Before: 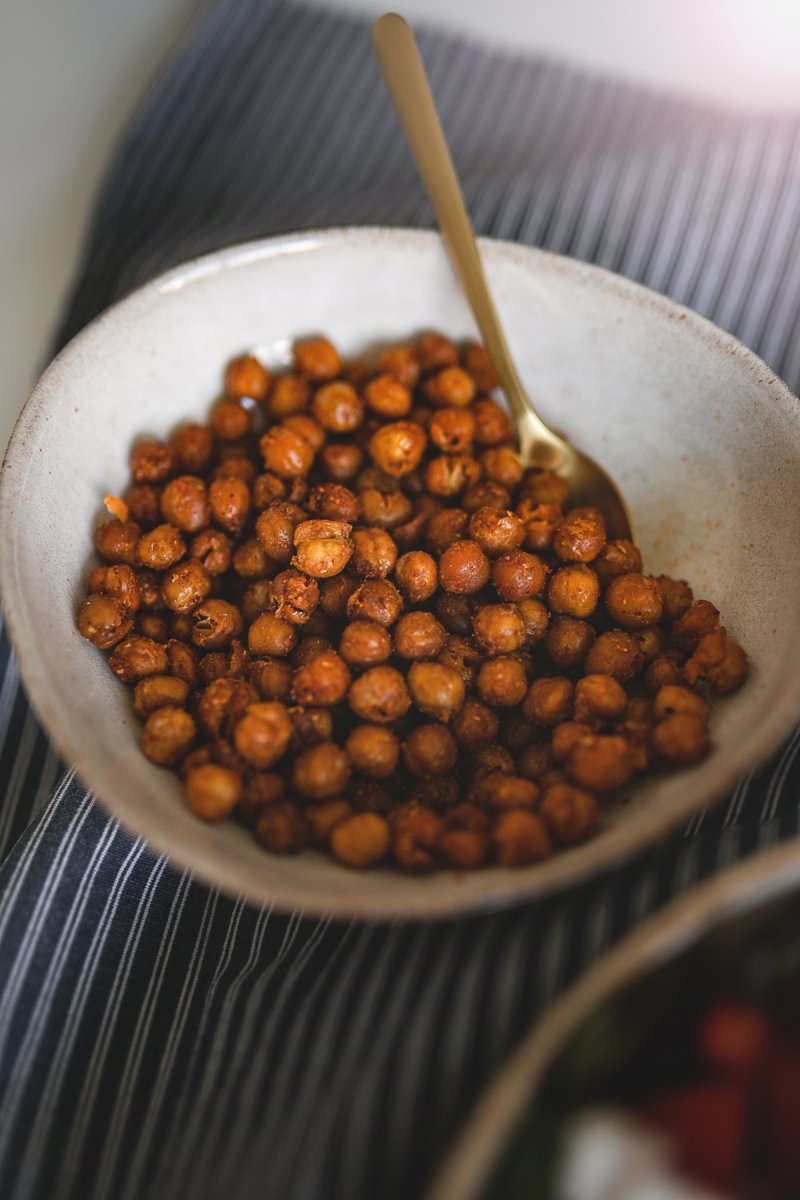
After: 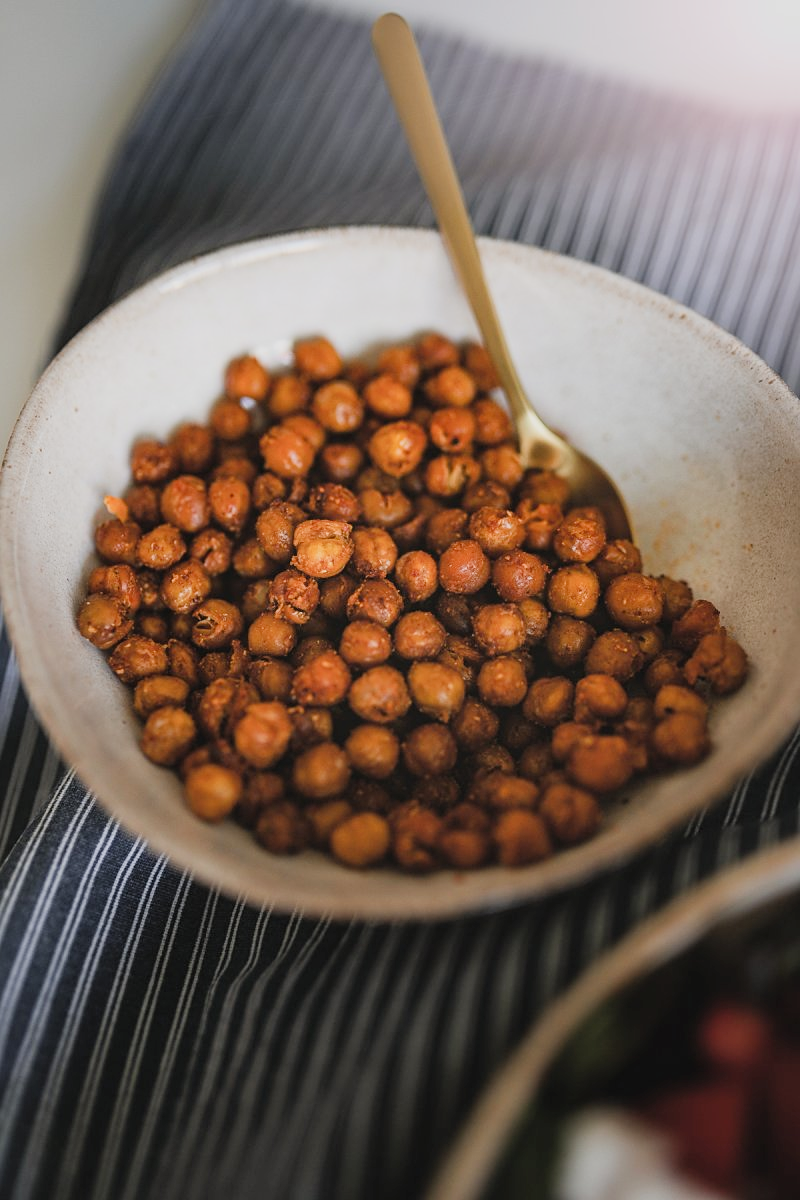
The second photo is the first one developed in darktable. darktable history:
filmic rgb: black relative exposure -7.65 EV, white relative exposure 4.56 EV, hardness 3.61
sharpen: amount 0.216
exposure: black level correction 0, exposure 0.5 EV, compensate highlight preservation false
